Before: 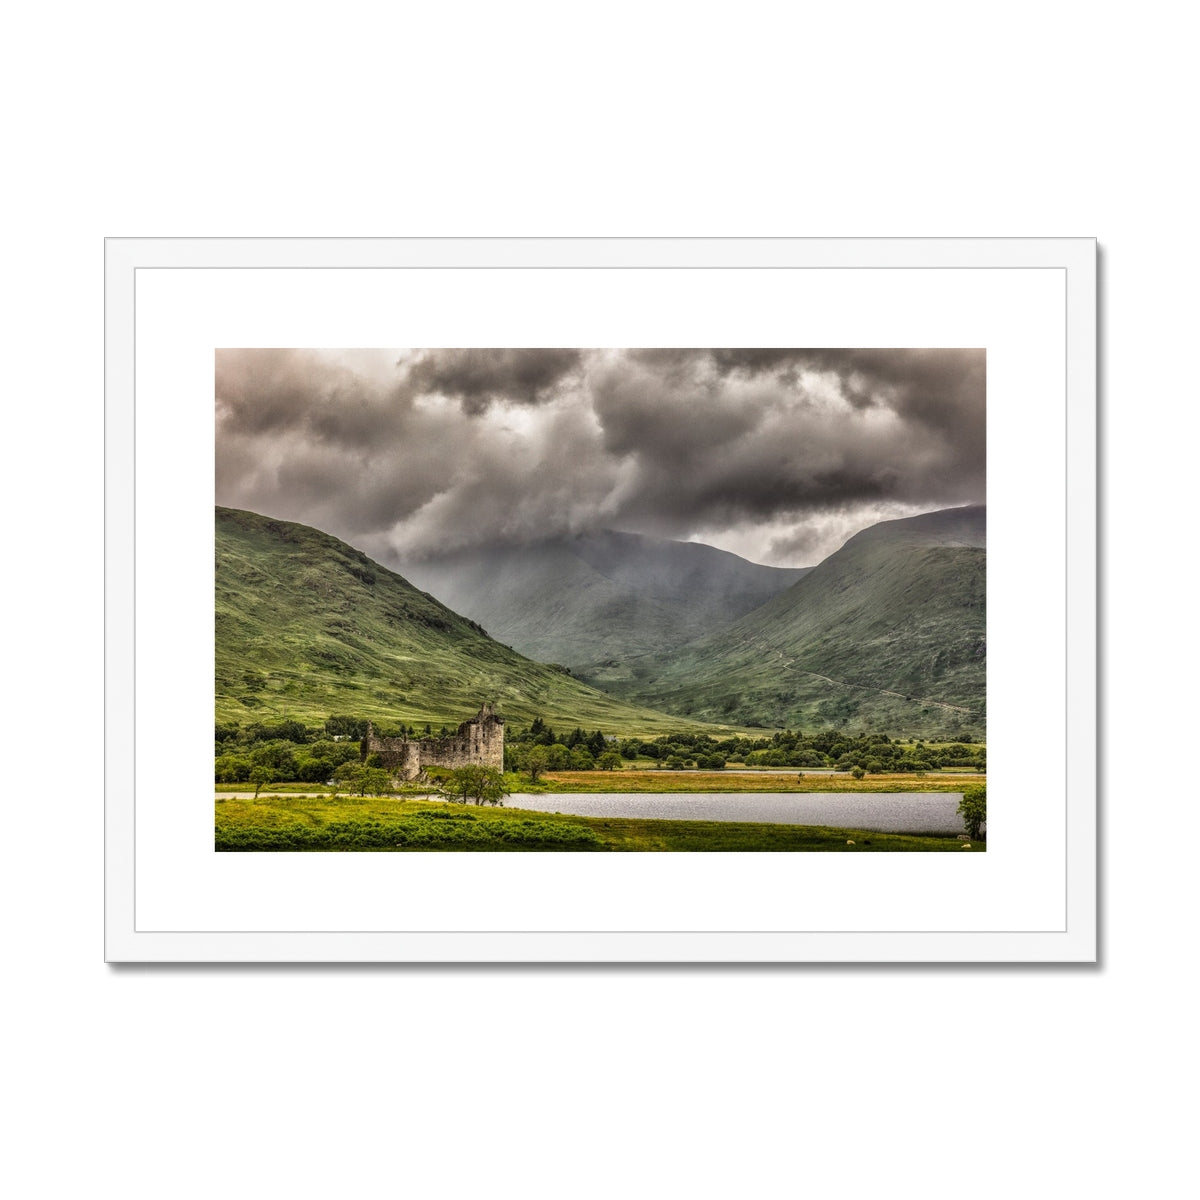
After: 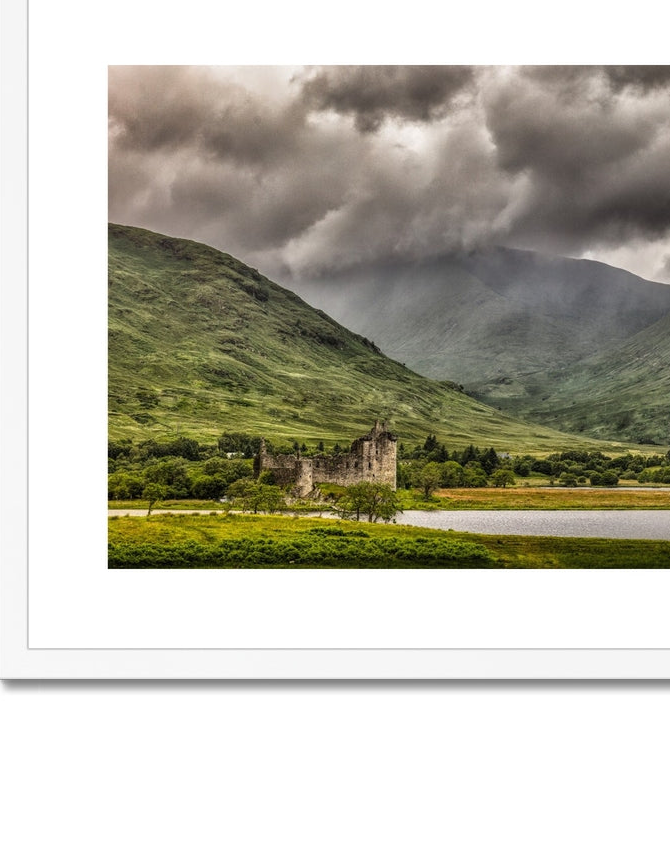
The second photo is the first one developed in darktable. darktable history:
crop: left 8.991%, top 23.602%, right 35.101%, bottom 4.523%
